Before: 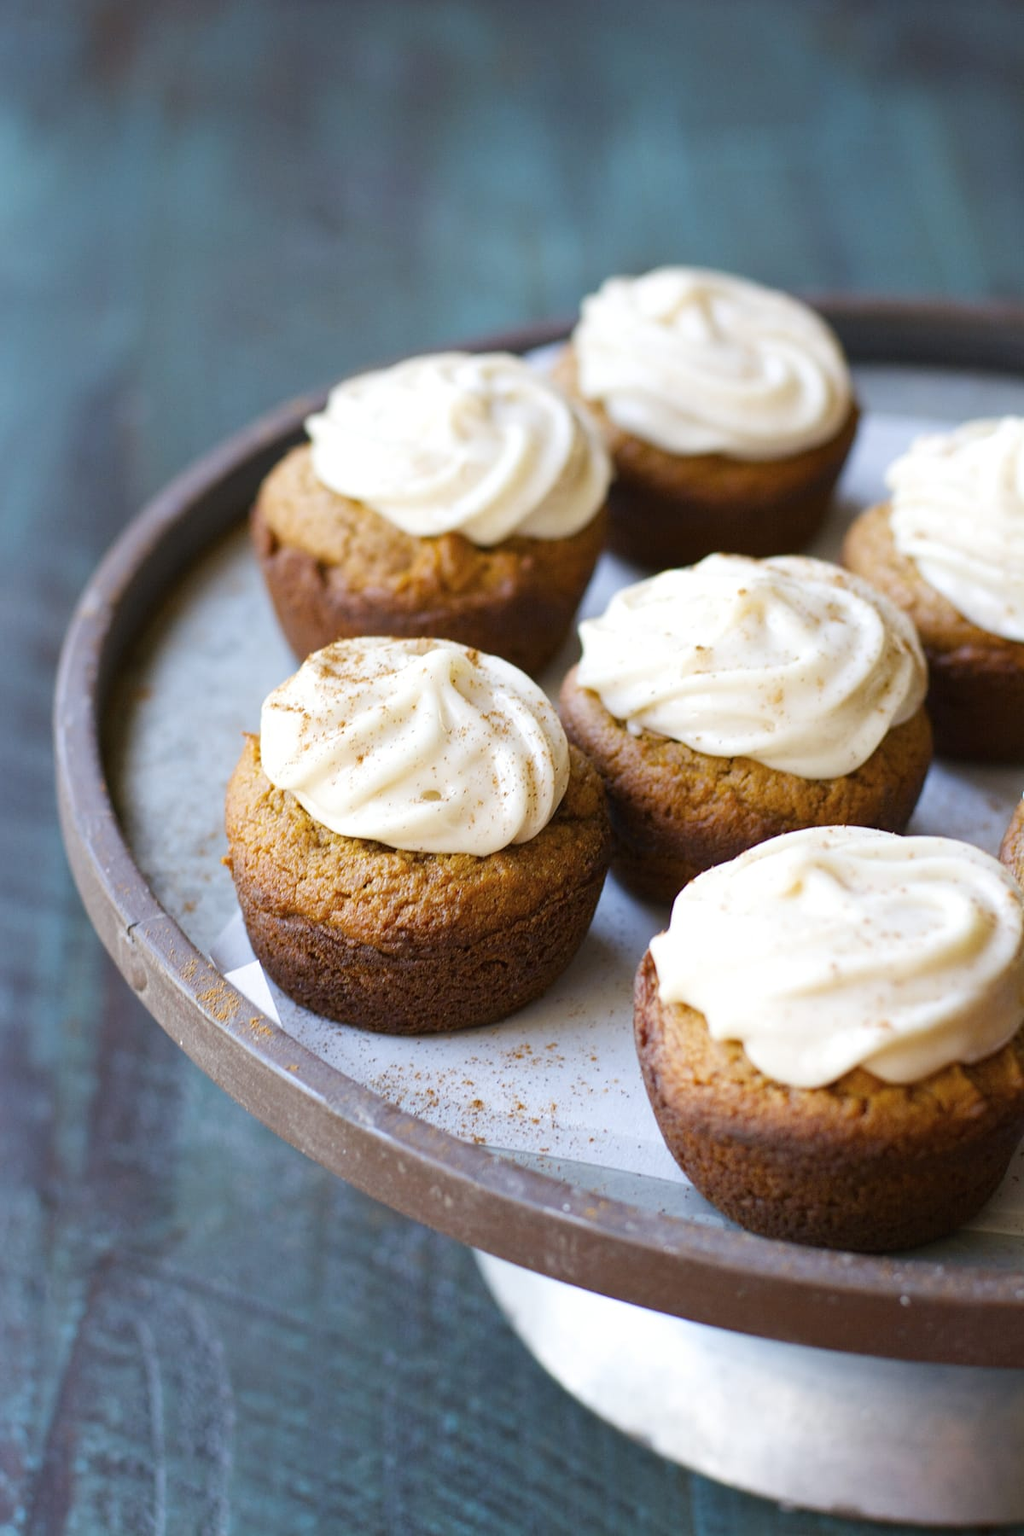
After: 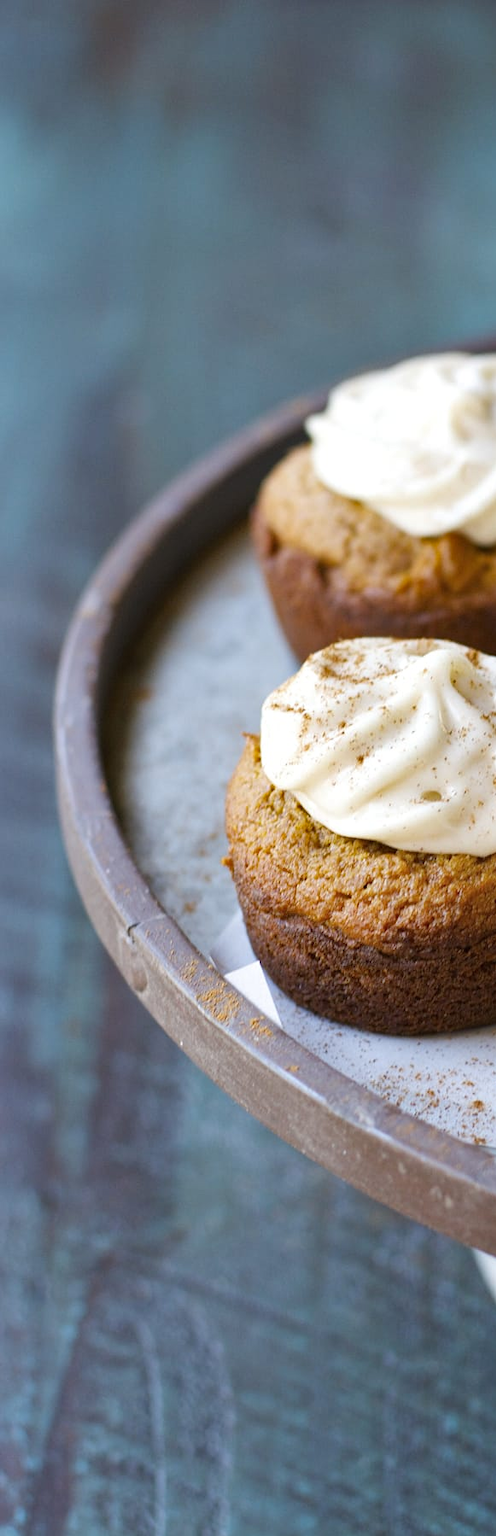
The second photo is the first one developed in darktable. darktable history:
shadows and highlights: shadows 39.31, highlights -55.12, low approximation 0.01, soften with gaussian
crop and rotate: left 0.052%, top 0%, right 51.531%
